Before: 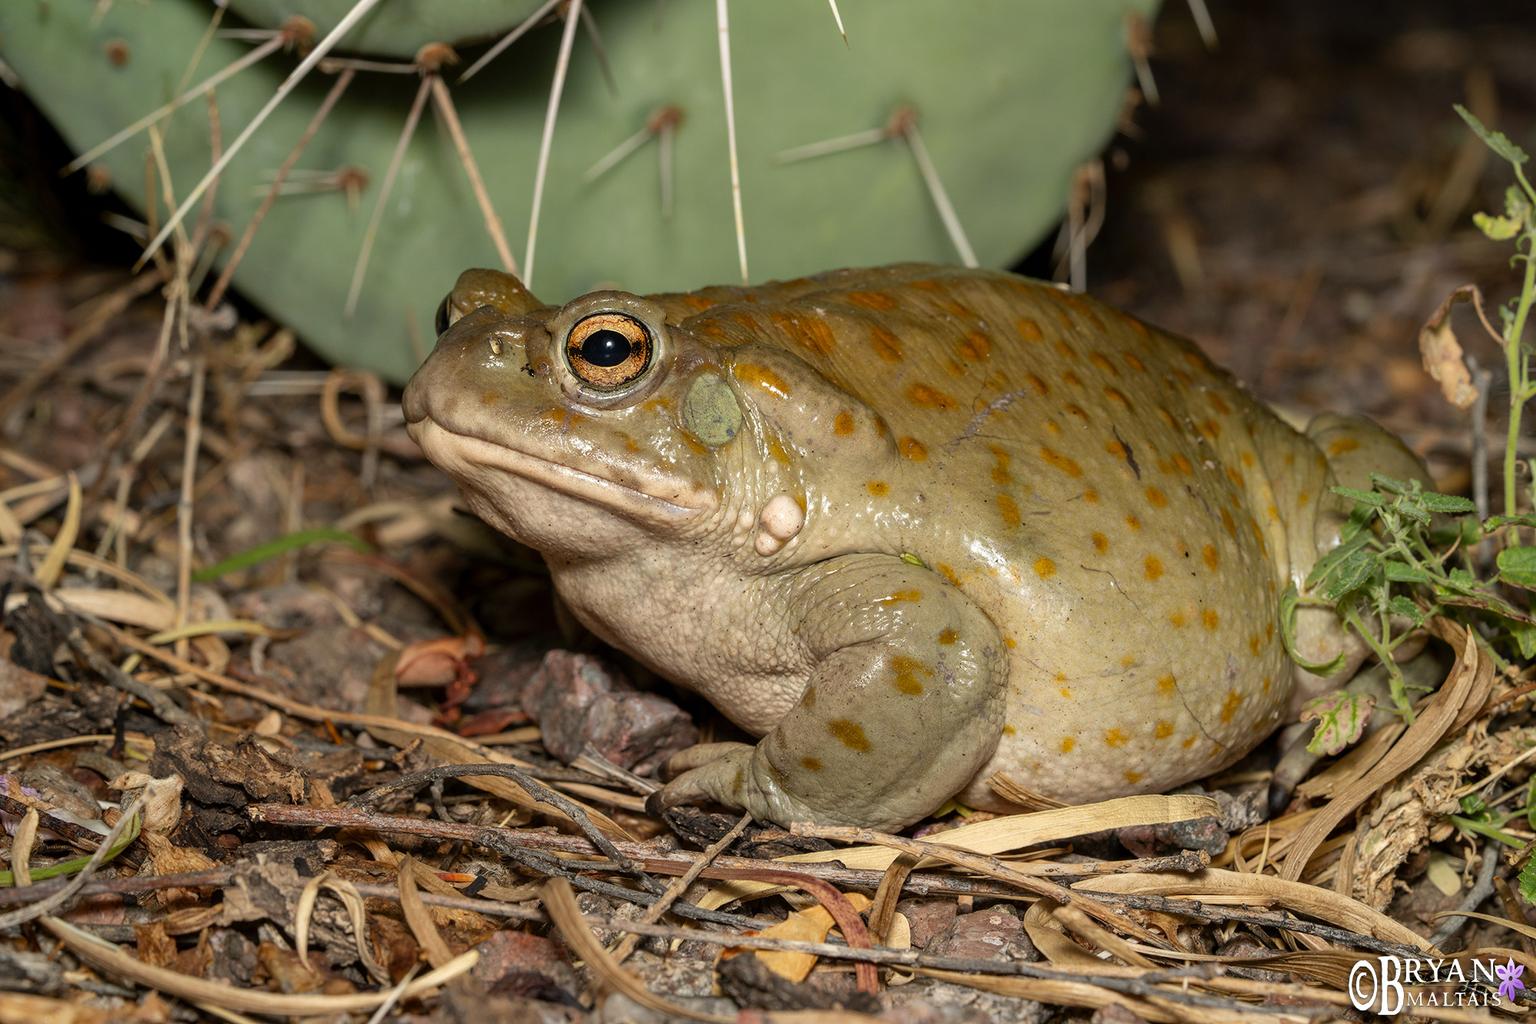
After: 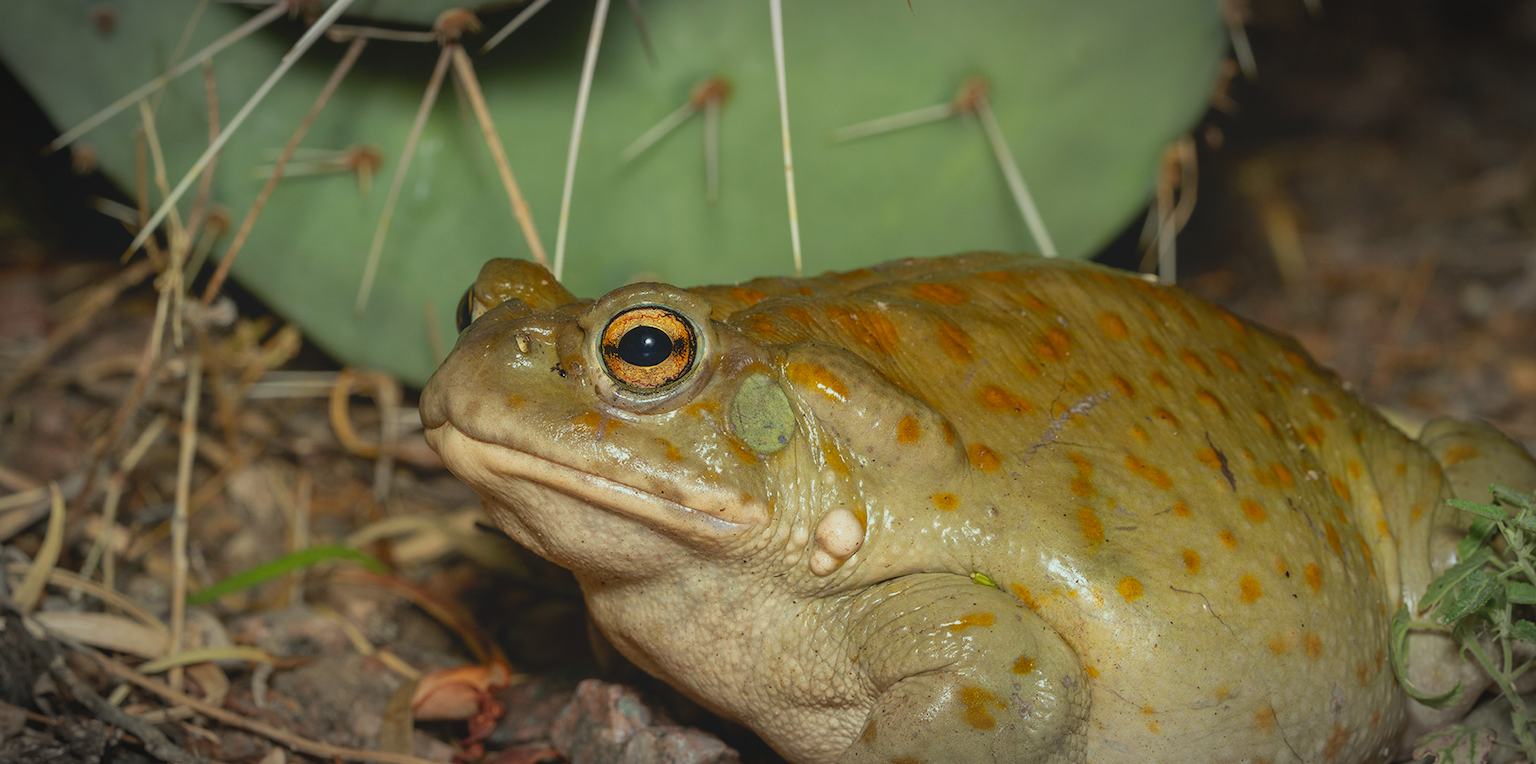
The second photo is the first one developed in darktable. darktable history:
vignetting: automatic ratio true
crop: left 1.509%, top 3.452%, right 7.696%, bottom 28.452%
contrast brightness saturation: contrast -0.19, saturation 0.19
color correction: highlights a* -6.69, highlights b* 0.49
